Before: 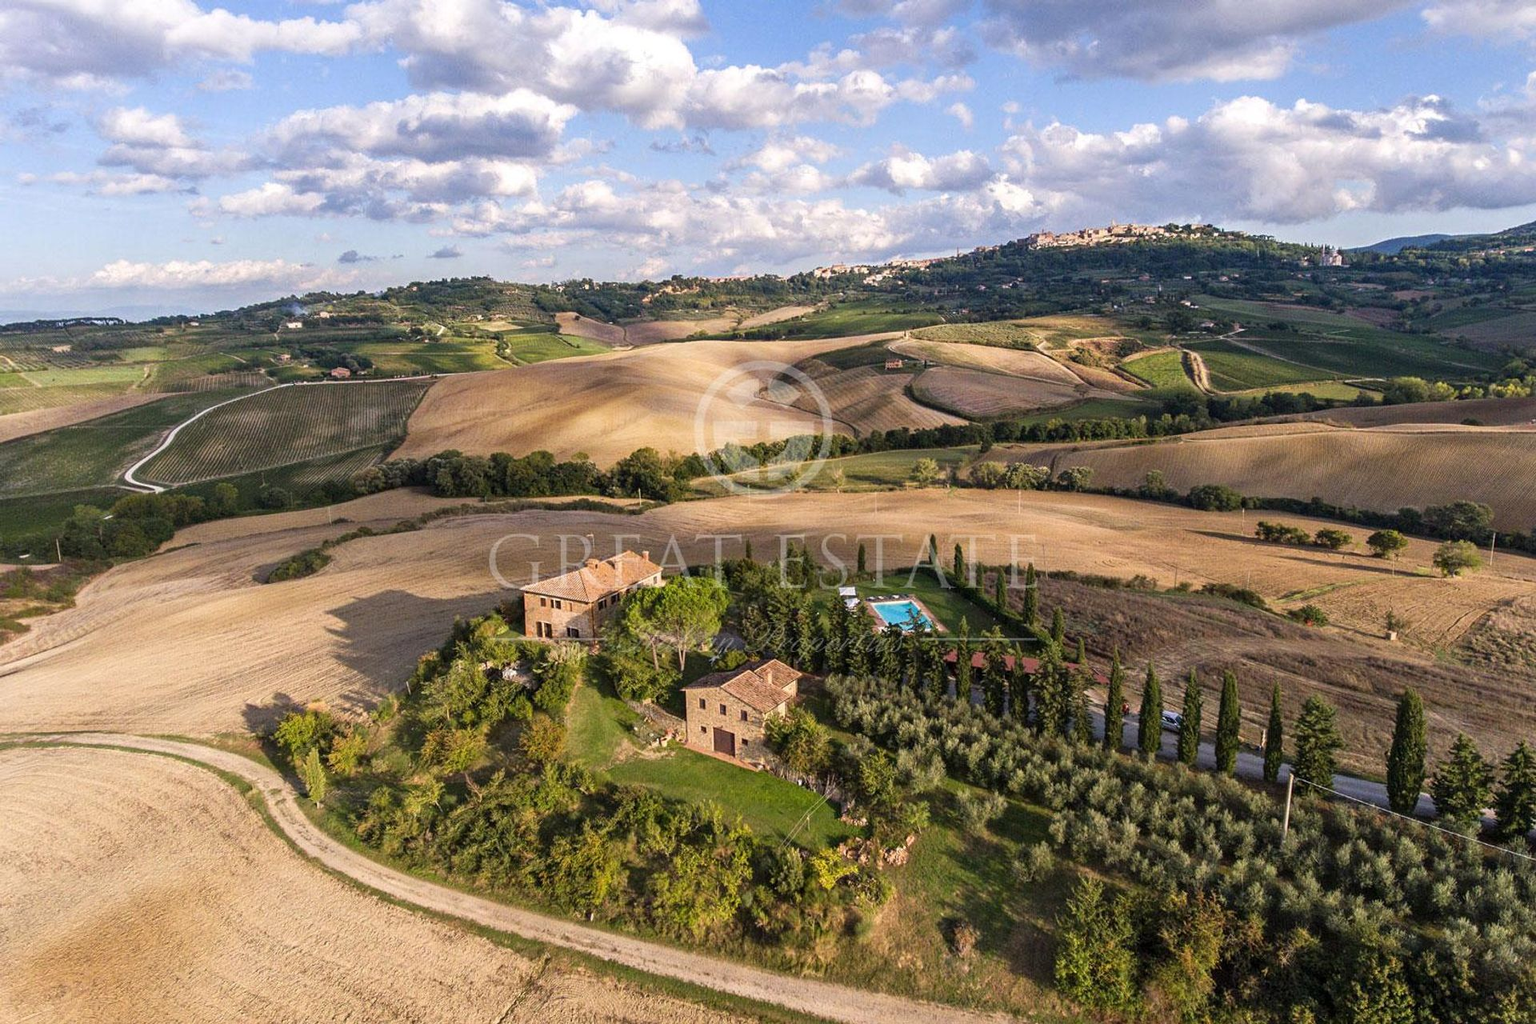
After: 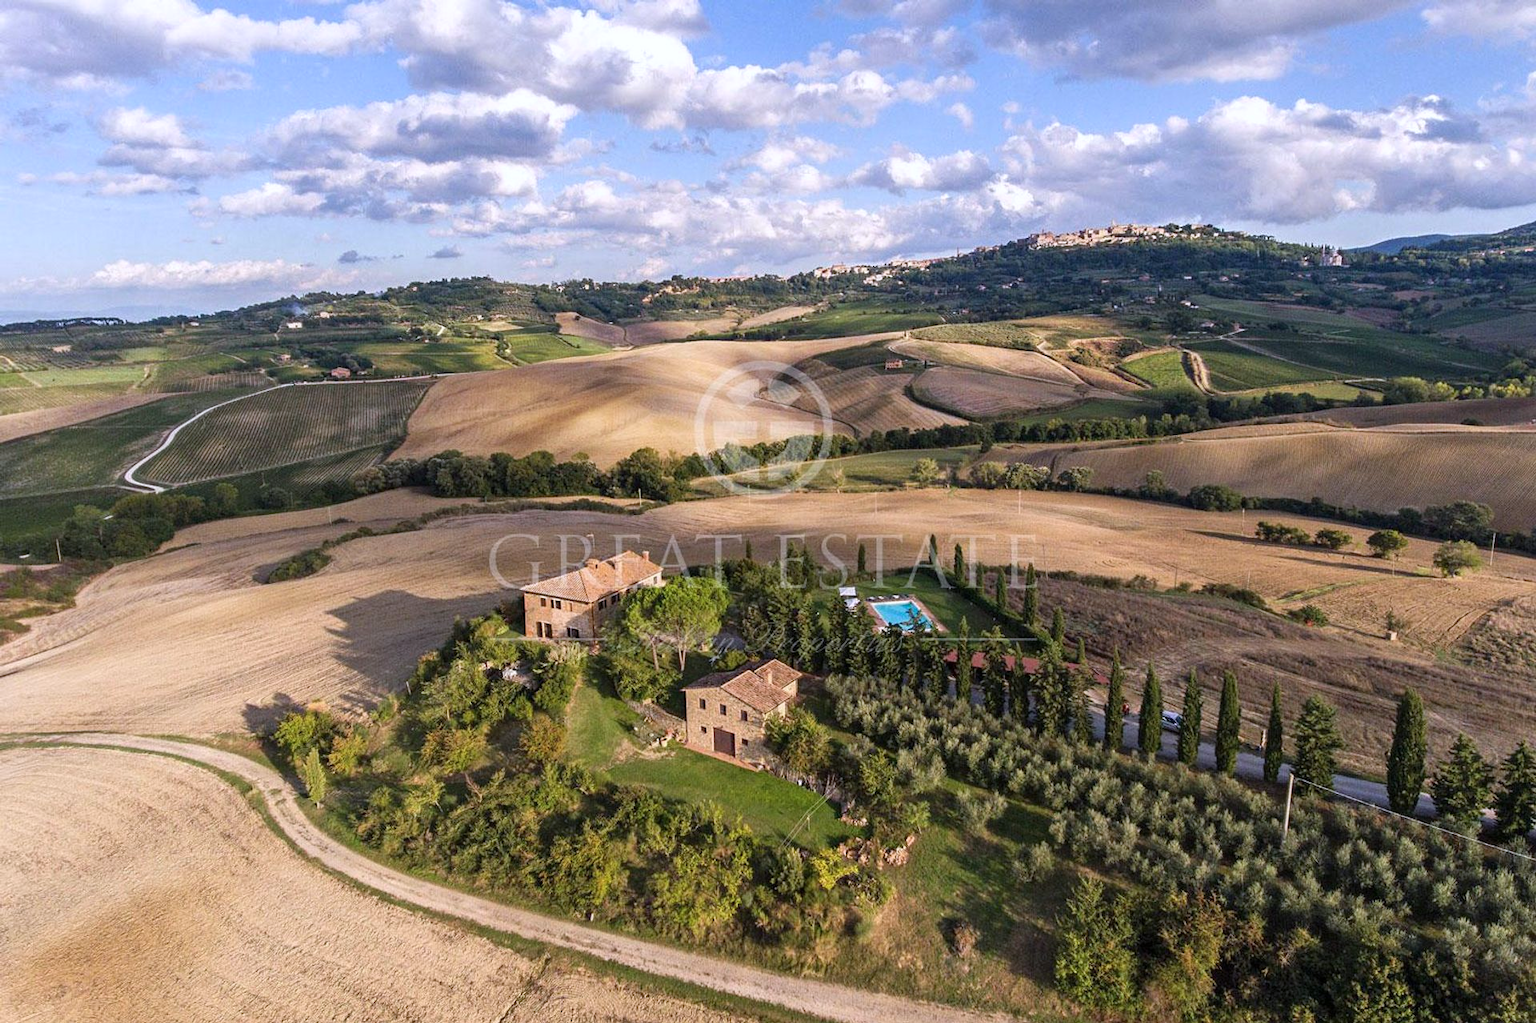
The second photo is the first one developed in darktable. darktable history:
color calibration: illuminant as shot in camera, x 0.358, y 0.373, temperature 4628.91 K
crop: bottom 0.069%
tone equalizer: on, module defaults
